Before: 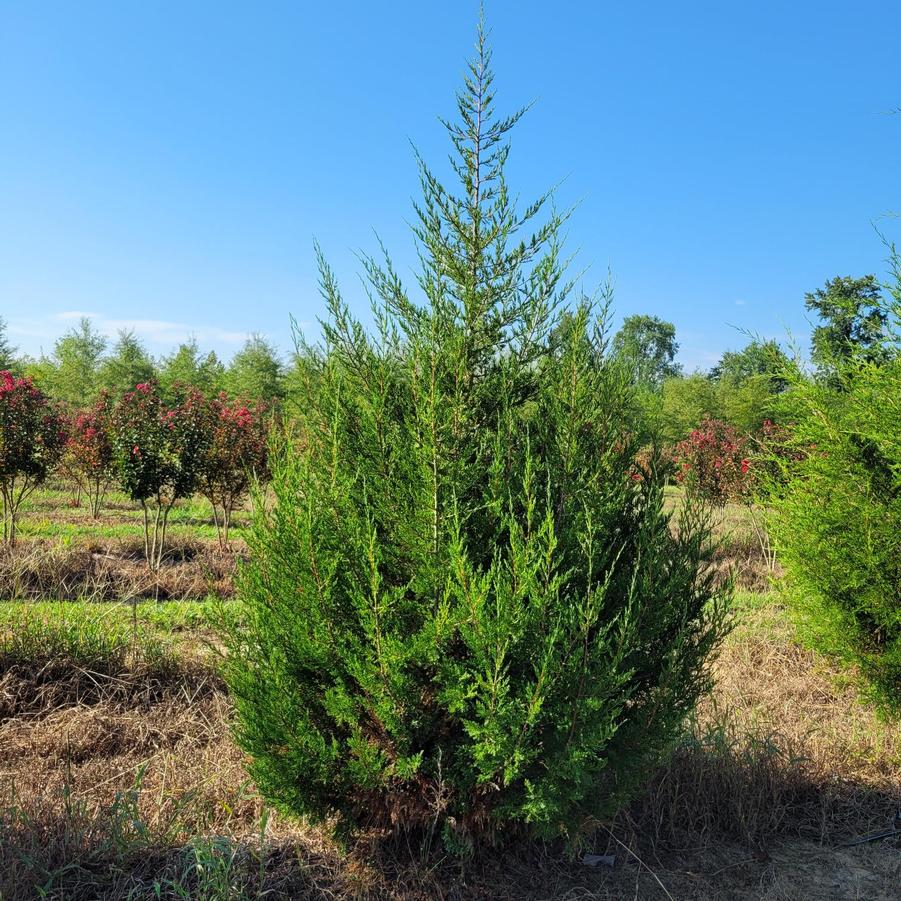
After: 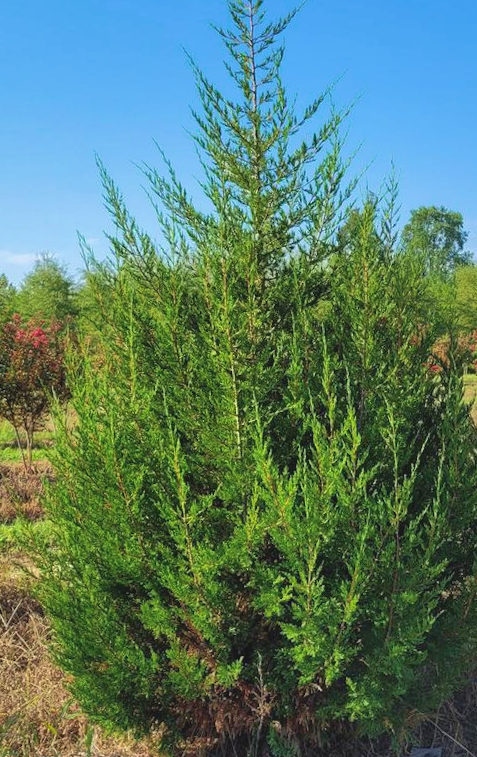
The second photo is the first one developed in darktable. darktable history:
shadows and highlights: on, module defaults
exposure: black level correction -0.005, exposure 0.054 EV, compensate highlight preservation false
velvia: on, module defaults
crop and rotate: angle 0.02°, left 24.353%, top 13.219%, right 26.156%, bottom 8.224%
rotate and perspective: rotation -4.25°, automatic cropping off
